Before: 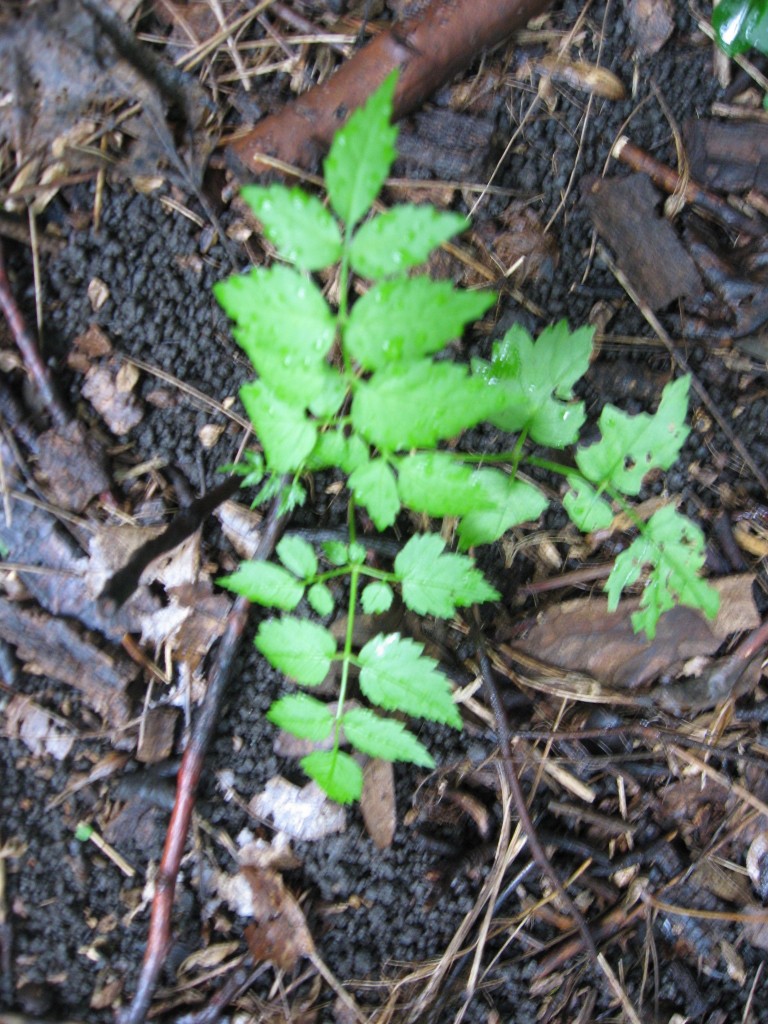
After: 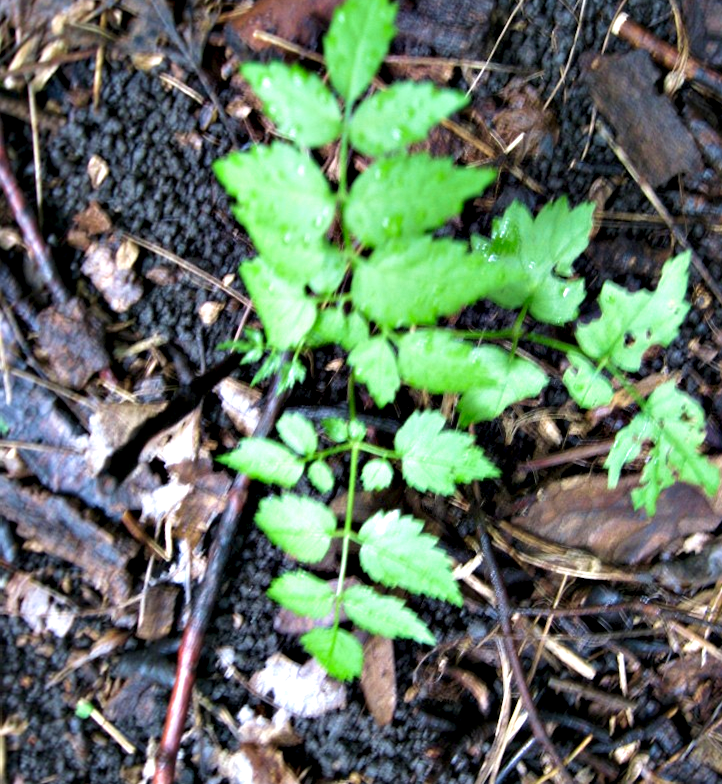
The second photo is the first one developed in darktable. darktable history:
contrast equalizer: octaves 7, y [[0.6 ×6], [0.55 ×6], [0 ×6], [0 ×6], [0 ×6]]
velvia: on, module defaults
crop and rotate: angle 0.074°, top 12.014%, right 5.762%, bottom 11.281%
